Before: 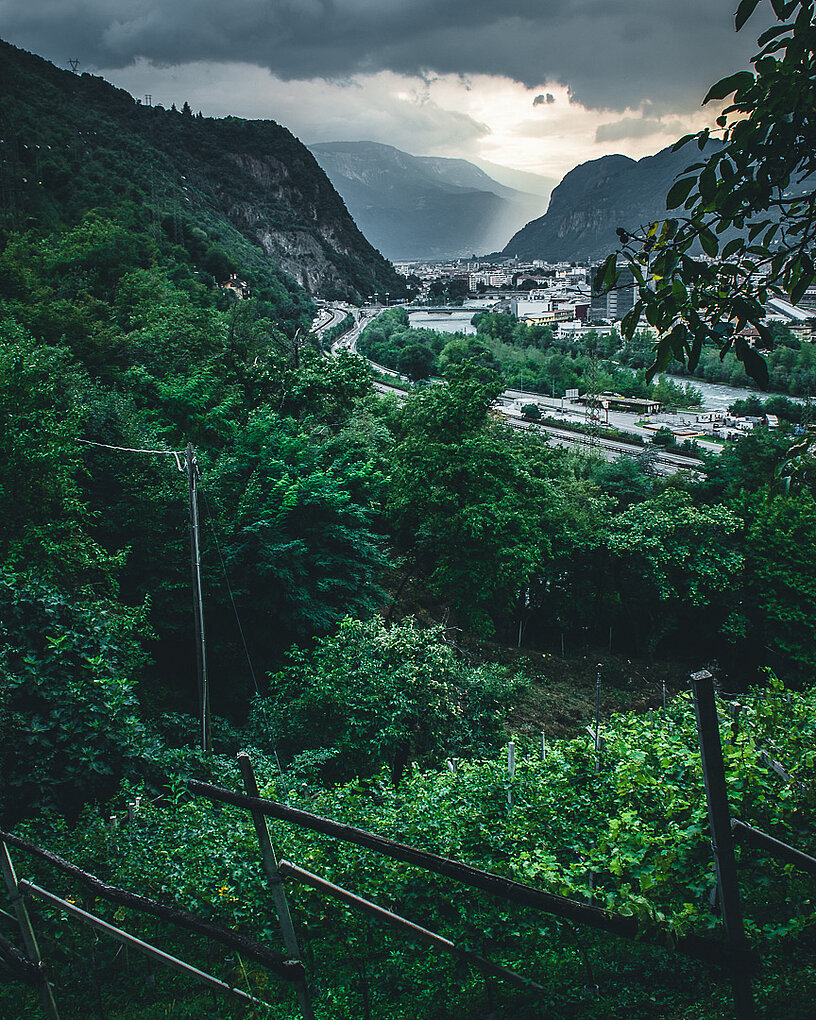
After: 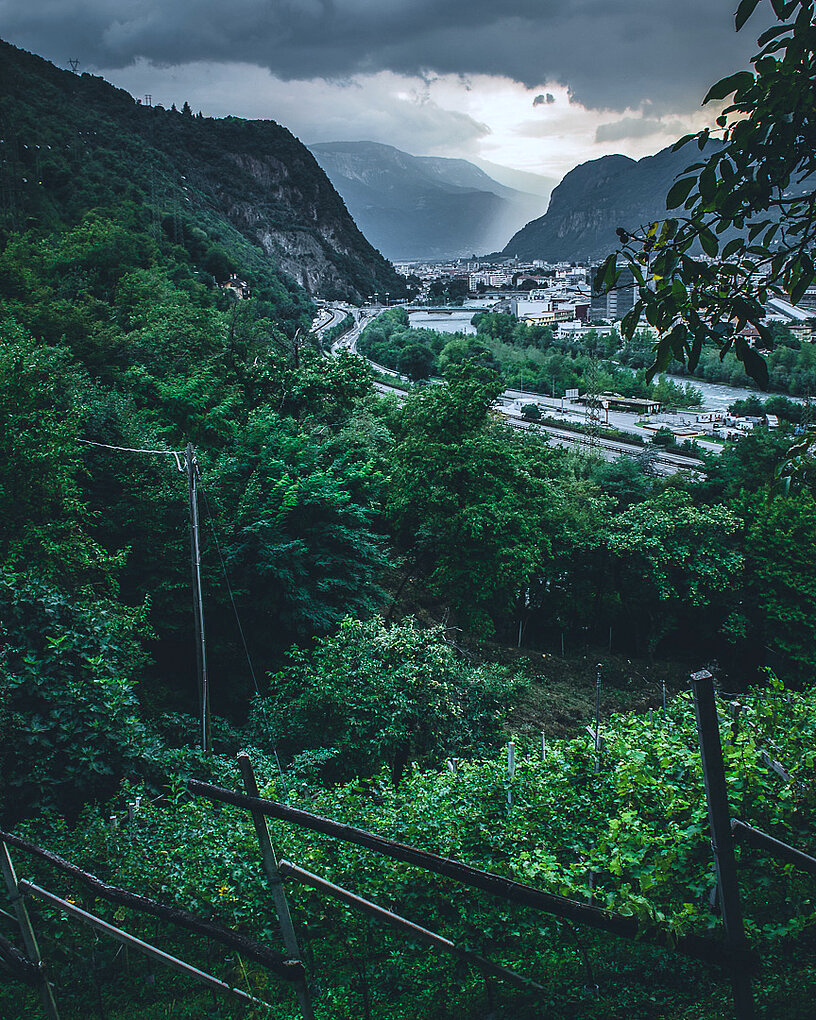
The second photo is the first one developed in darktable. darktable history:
shadows and highlights: shadows 25, highlights -25
white balance: red 0.954, blue 1.079
